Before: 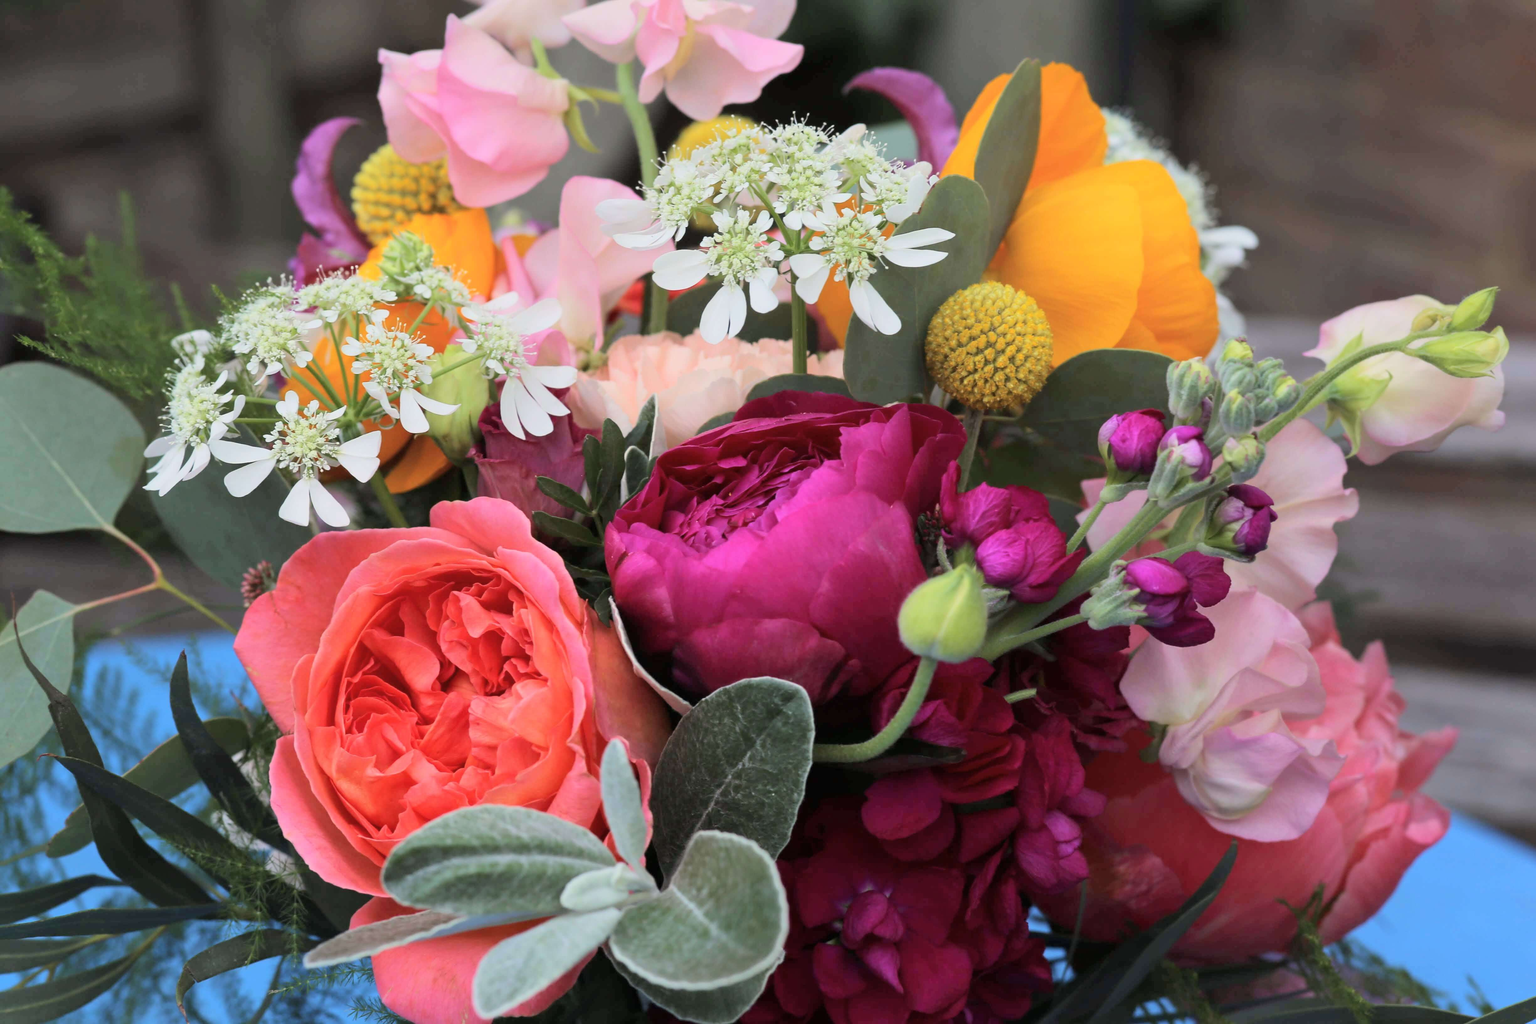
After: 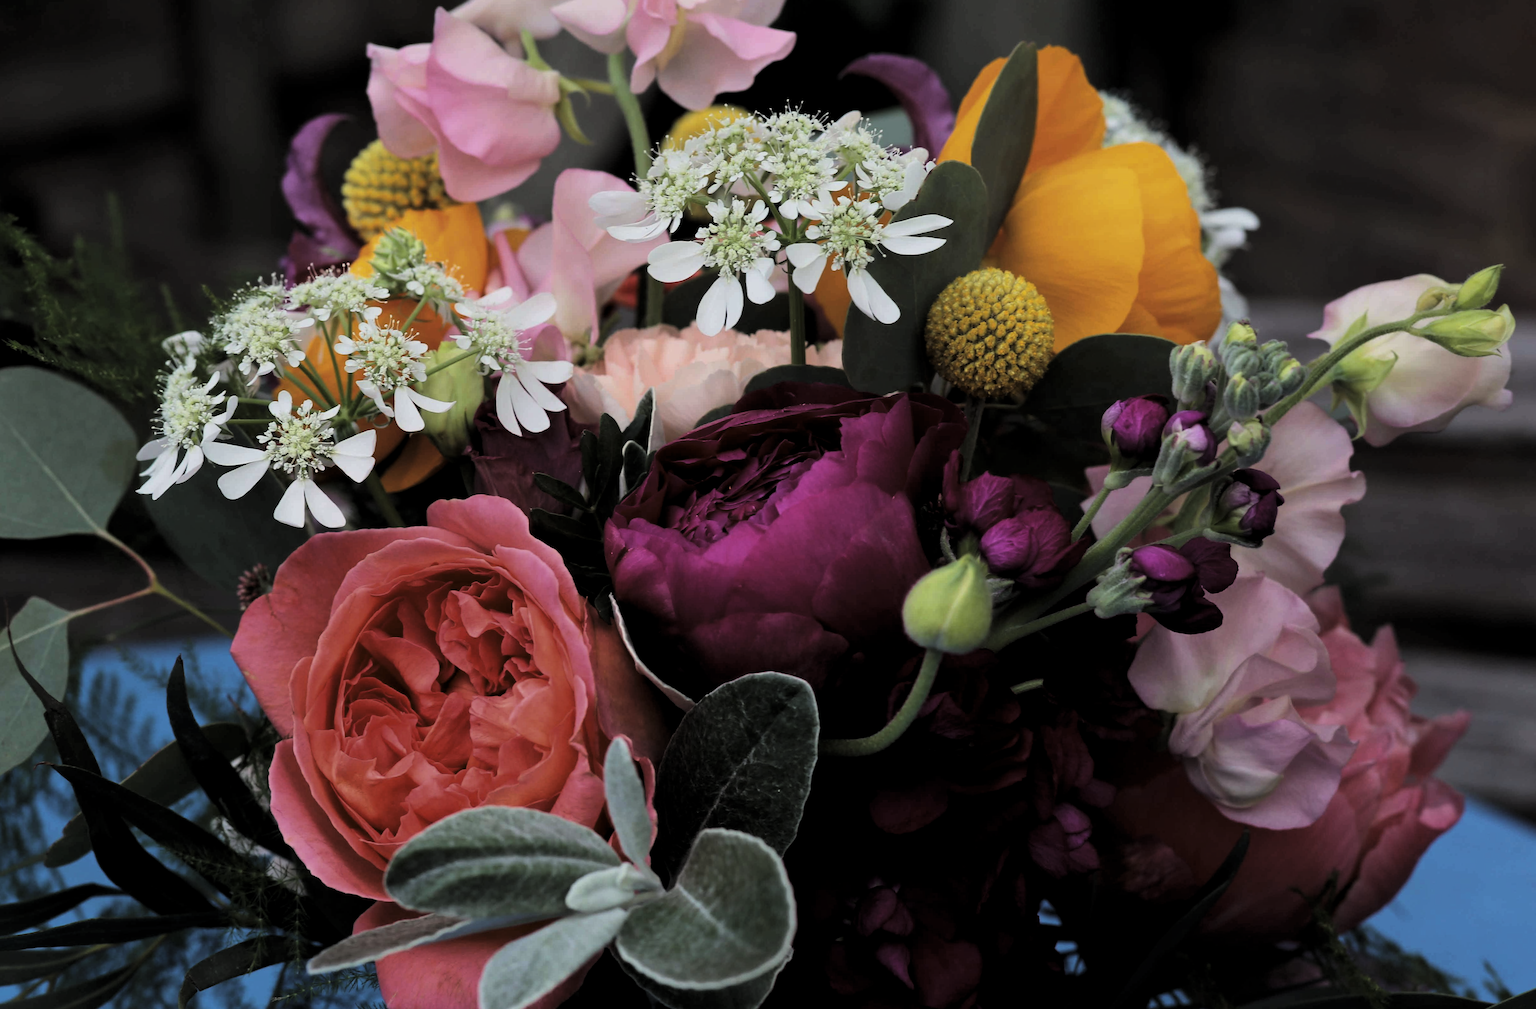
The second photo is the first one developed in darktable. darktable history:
exposure: compensate highlight preservation false
levels: mode automatic, black 8.58%, gray 59.42%, levels [0, 0.445, 1]
rotate and perspective: rotation -1°, crop left 0.011, crop right 0.989, crop top 0.025, crop bottom 0.975
